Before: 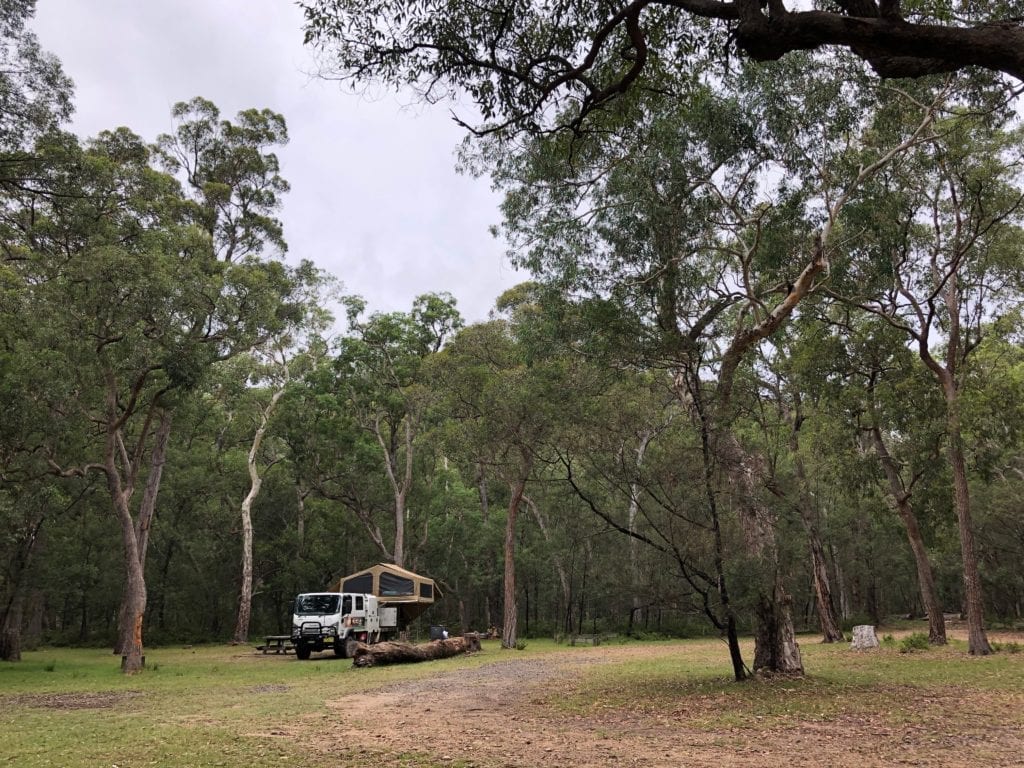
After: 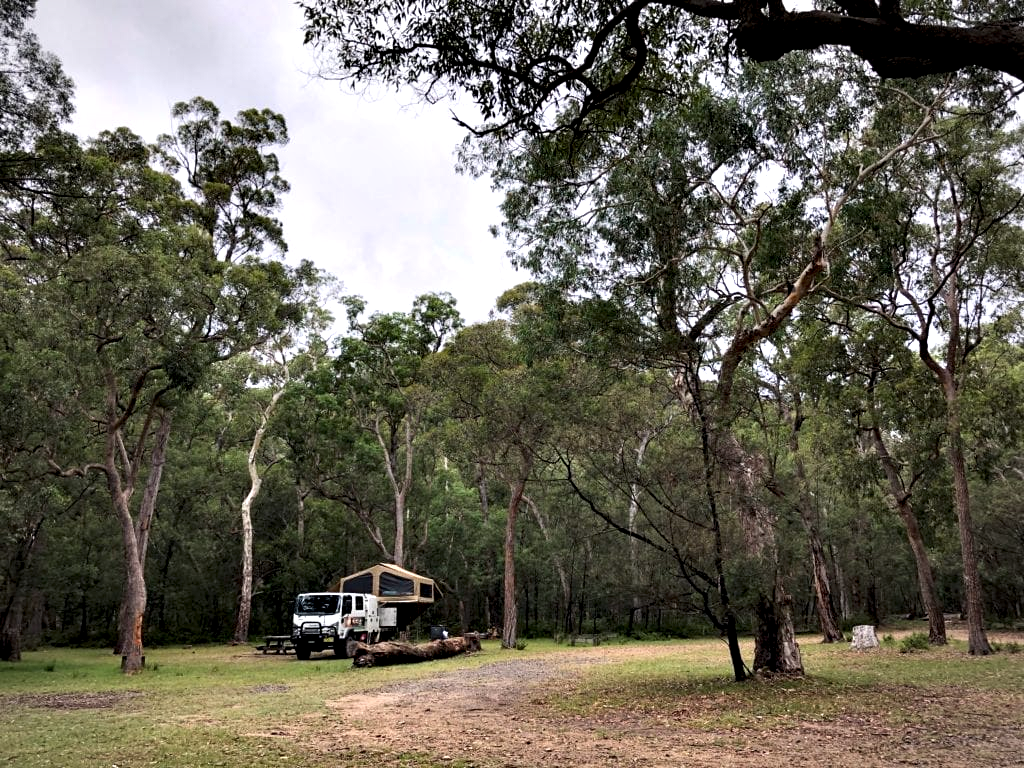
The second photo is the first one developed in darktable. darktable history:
contrast equalizer: octaves 7, y [[0.6 ×6], [0.55 ×6], [0 ×6], [0 ×6], [0 ×6]]
vignetting: fall-off radius 60.98%, brightness -0.396, saturation -0.309, center (-0.078, 0.066), unbound false
